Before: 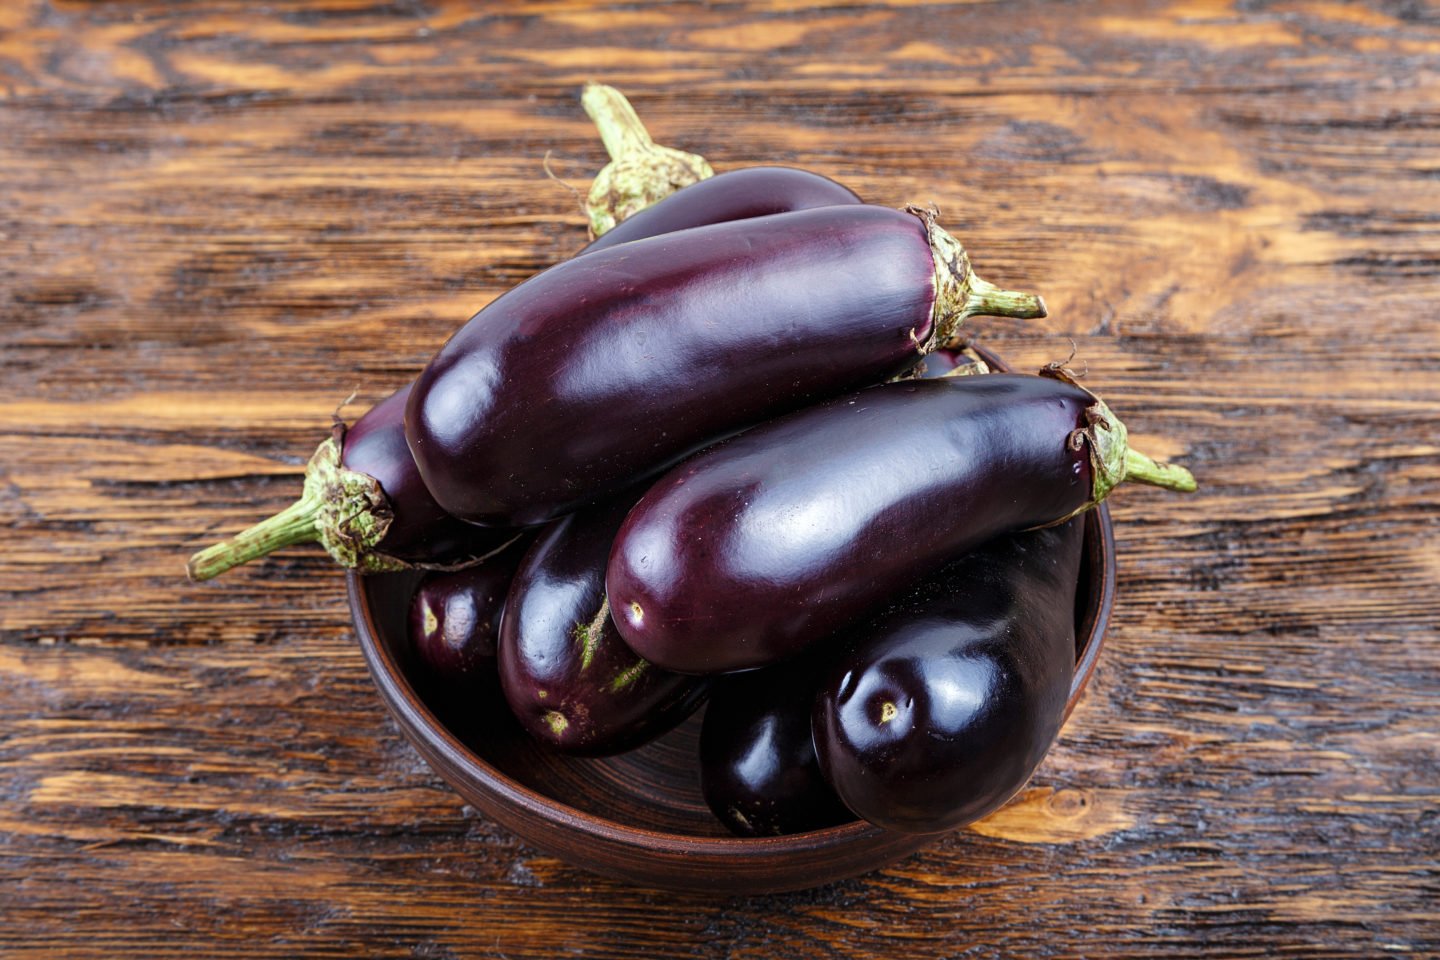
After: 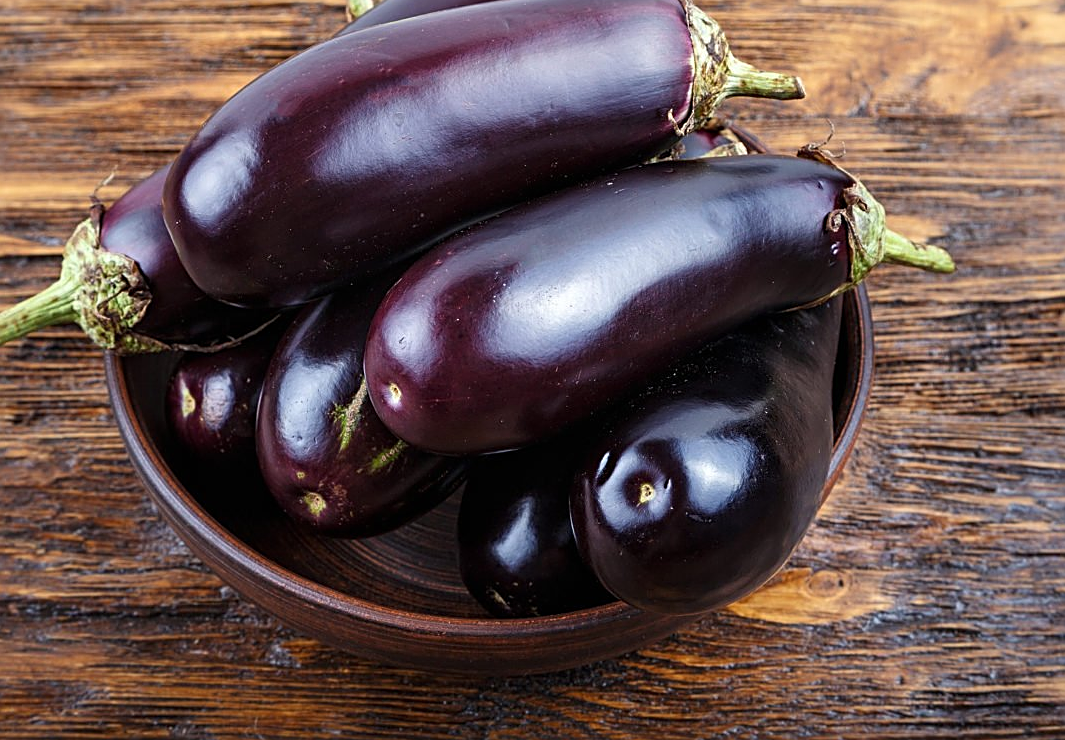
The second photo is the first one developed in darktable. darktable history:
sharpen: on, module defaults
crop: left 16.871%, top 22.857%, right 9.116%
